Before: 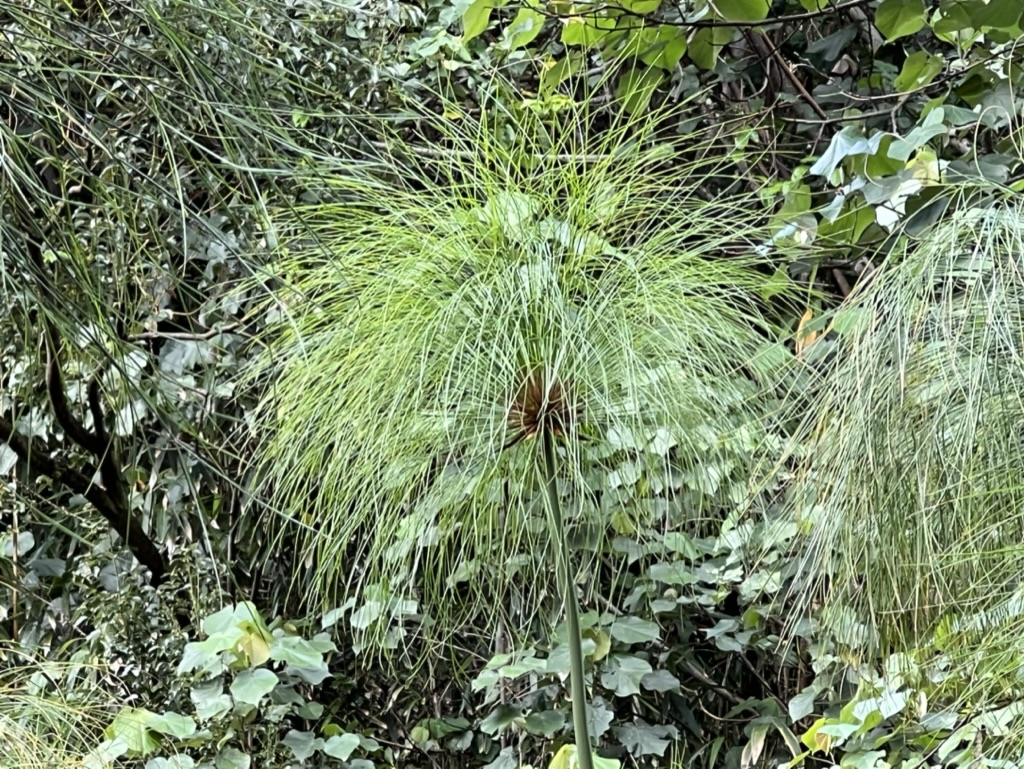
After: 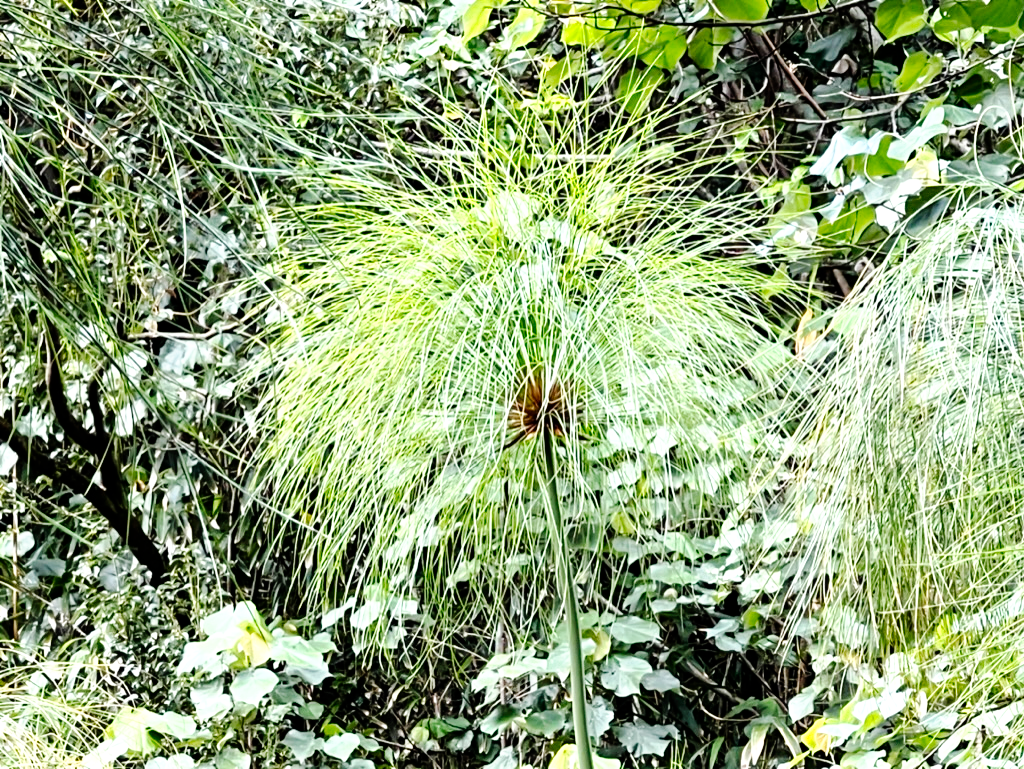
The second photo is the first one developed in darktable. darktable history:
tone equalizer: -8 EV -1.84 EV, -7 EV -1.16 EV, -6 EV -1.62 EV, smoothing diameter 25%, edges refinement/feathering 10, preserve details guided filter
exposure: exposure 0.6 EV, compensate highlight preservation false
tone curve: curves: ch0 [(0, 0) (0.003, 0) (0.011, 0.001) (0.025, 0.003) (0.044, 0.005) (0.069, 0.011) (0.1, 0.021) (0.136, 0.035) (0.177, 0.079) (0.224, 0.134) (0.277, 0.219) (0.335, 0.315) (0.399, 0.42) (0.468, 0.529) (0.543, 0.636) (0.623, 0.727) (0.709, 0.805) (0.801, 0.88) (0.898, 0.957) (1, 1)], preserve colors none
